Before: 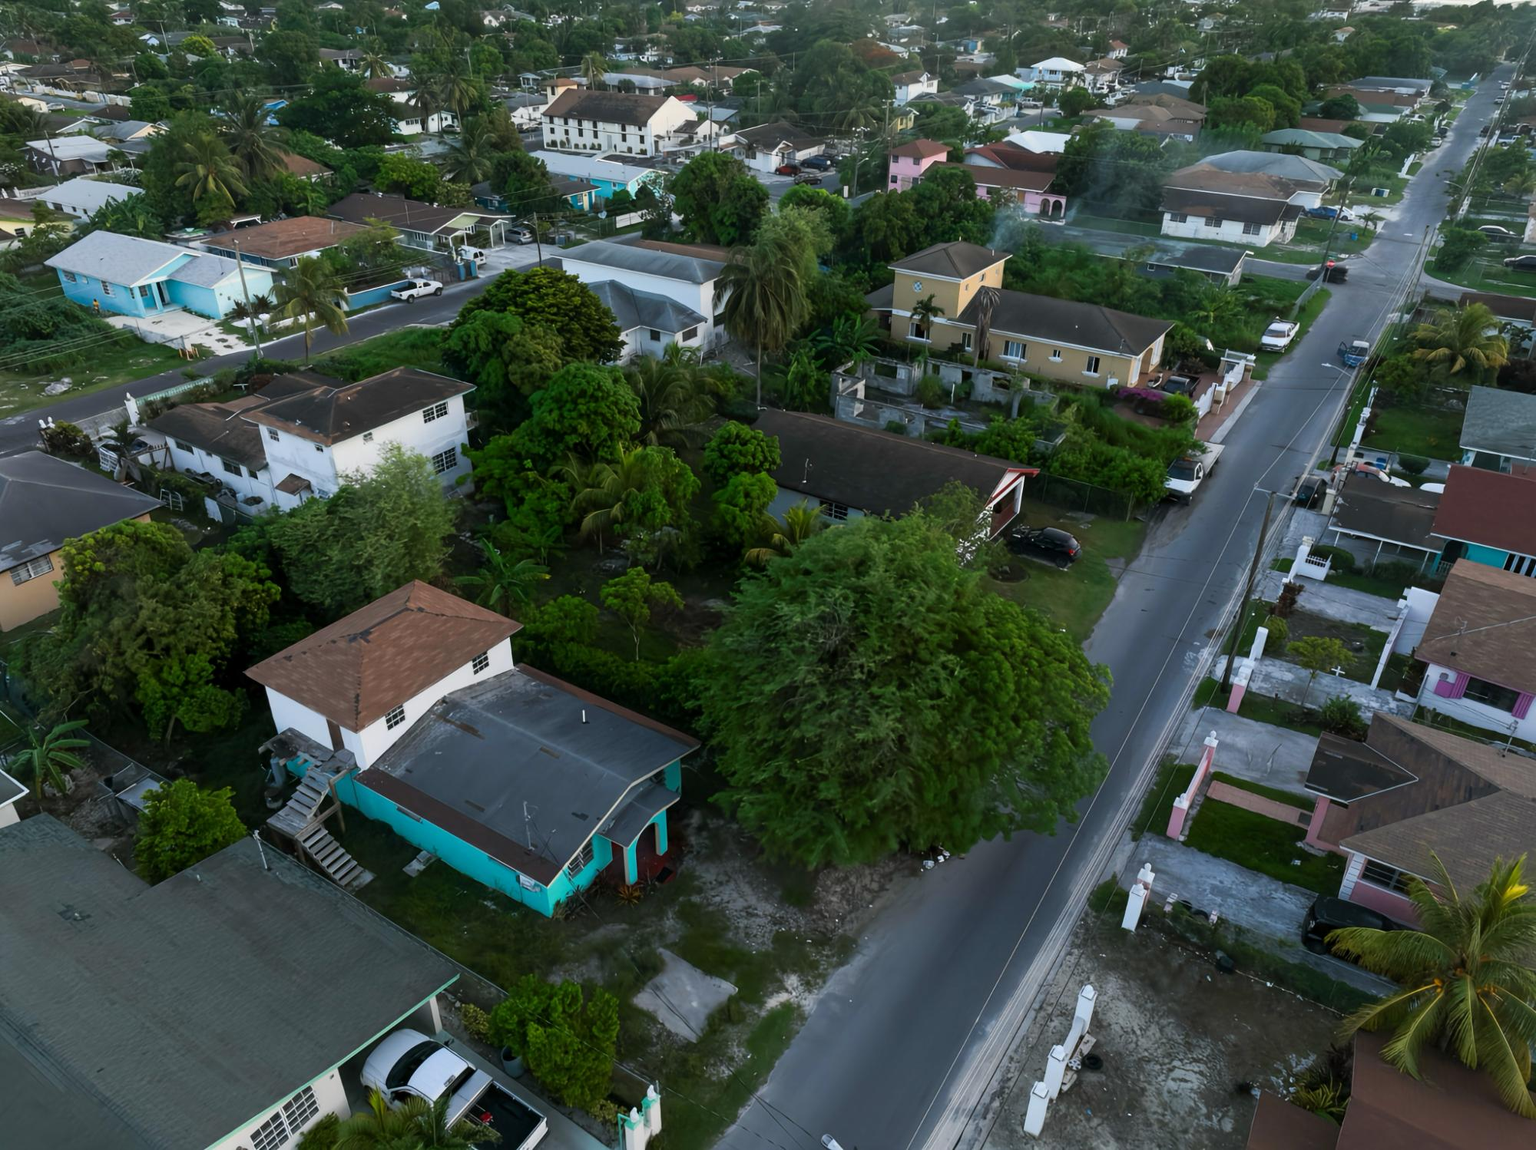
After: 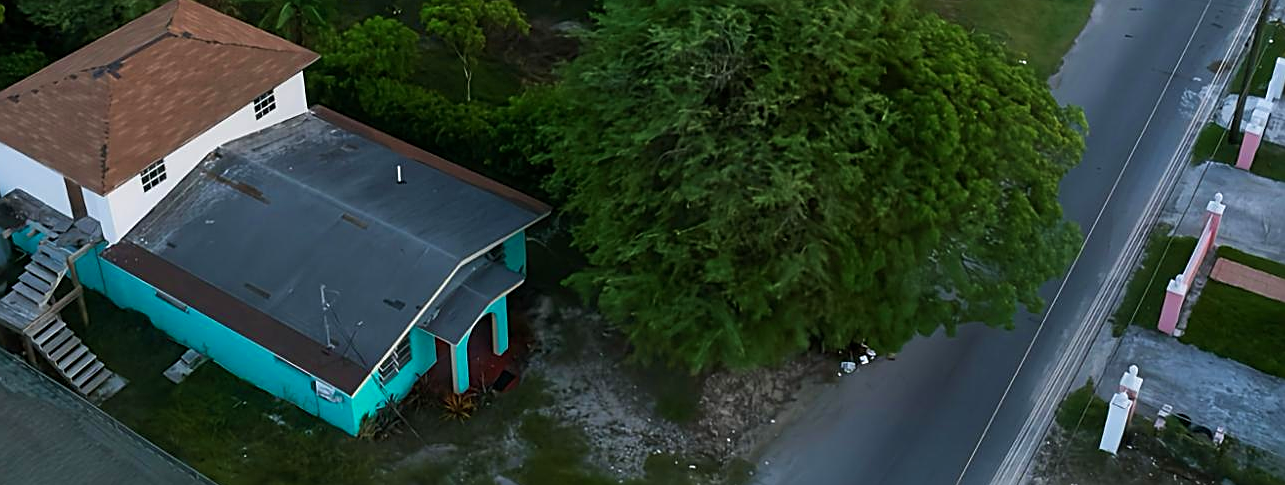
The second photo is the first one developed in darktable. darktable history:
tone equalizer: on, module defaults
sharpen: amount 0.742
velvia: on, module defaults
crop: left 18.099%, top 50.684%, right 17.628%, bottom 16.896%
